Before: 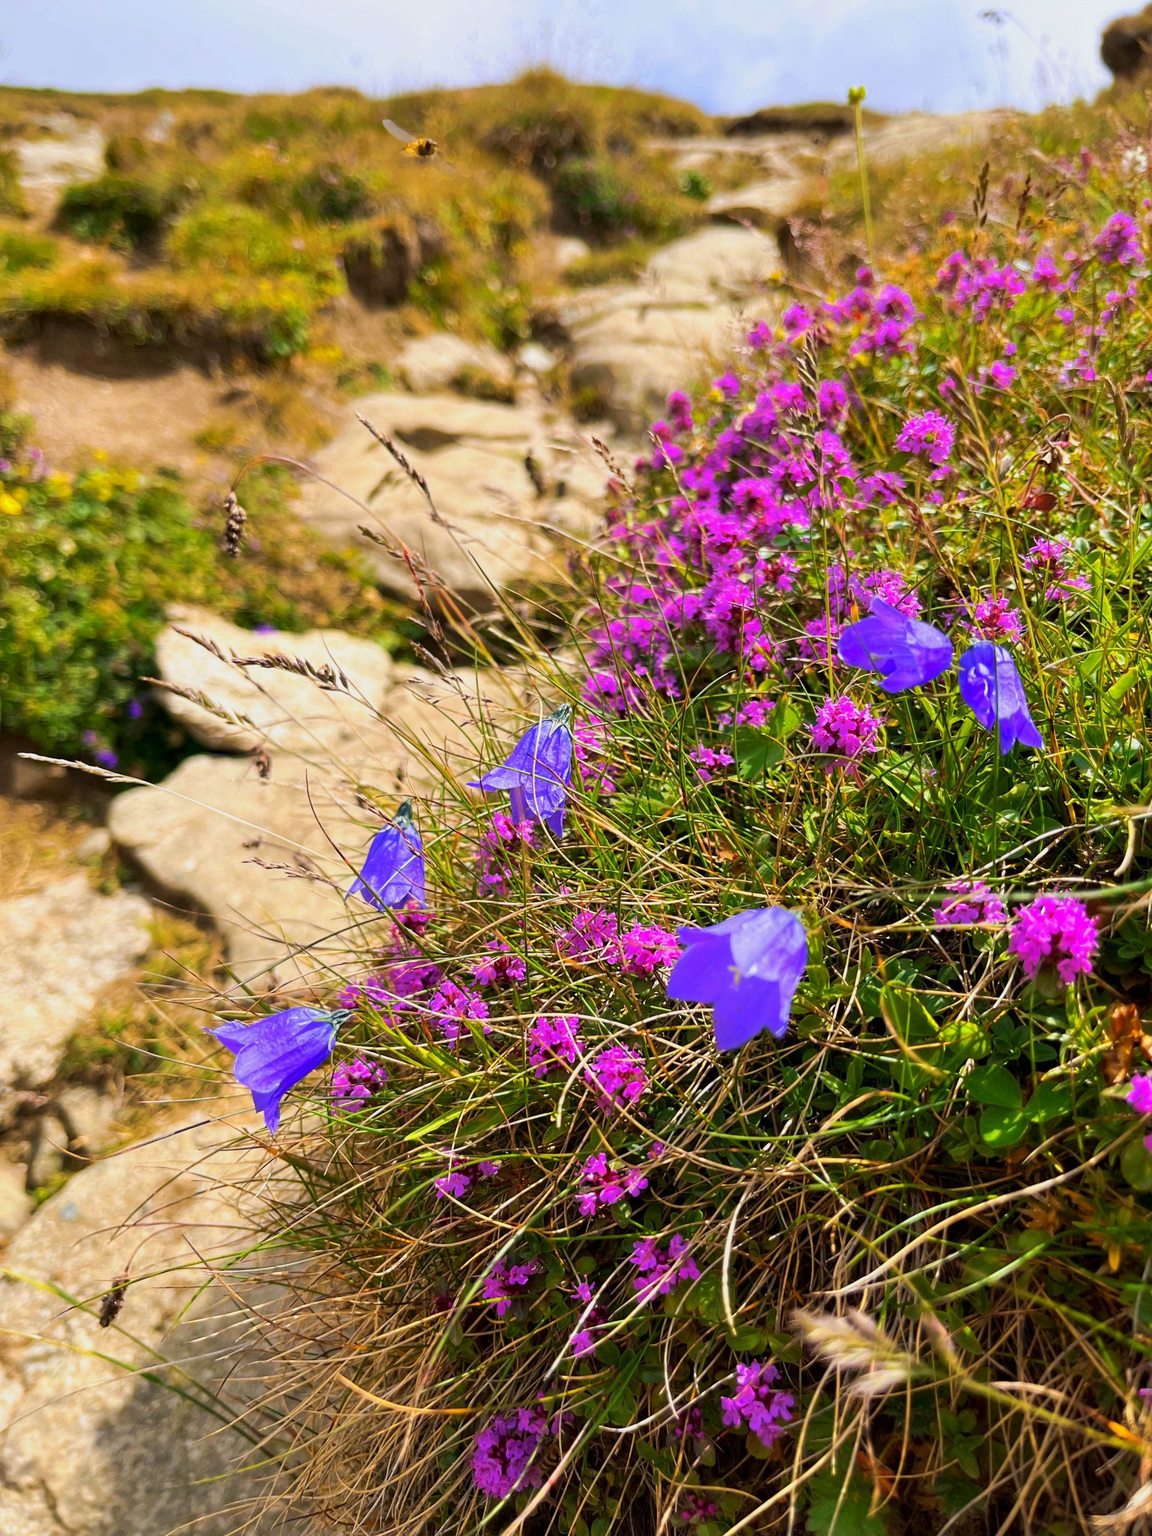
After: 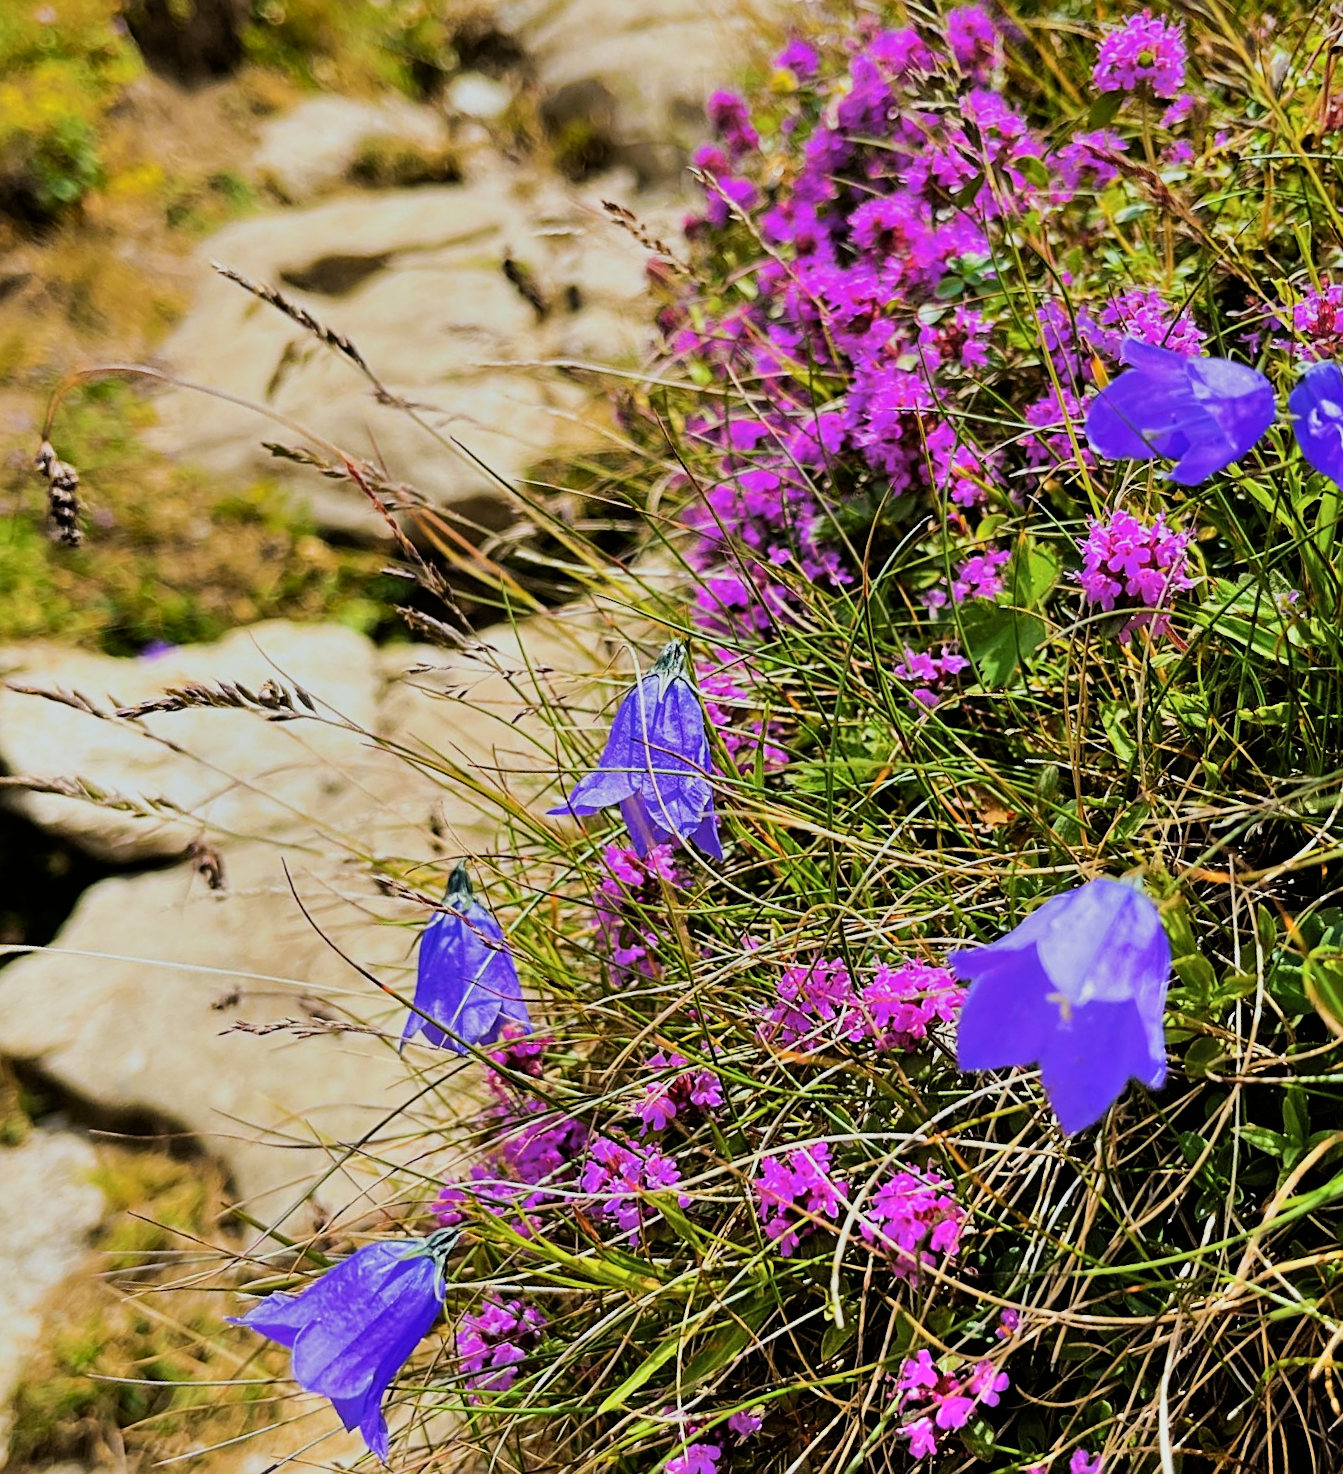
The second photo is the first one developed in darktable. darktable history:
shadows and highlights: shadows 53, soften with gaussian
crop and rotate: left 14.385%, right 18.948%
sharpen: radius 2.529, amount 0.323
color balance: lift [1.004, 1.002, 1.002, 0.998], gamma [1, 1.007, 1.002, 0.993], gain [1, 0.977, 1.013, 1.023], contrast -3.64%
rotate and perspective: rotation -14.8°, crop left 0.1, crop right 0.903, crop top 0.25, crop bottom 0.748
white balance: red 0.98, blue 1.034
filmic rgb: black relative exposure -5 EV, hardness 2.88, contrast 1.3, highlights saturation mix -30%
